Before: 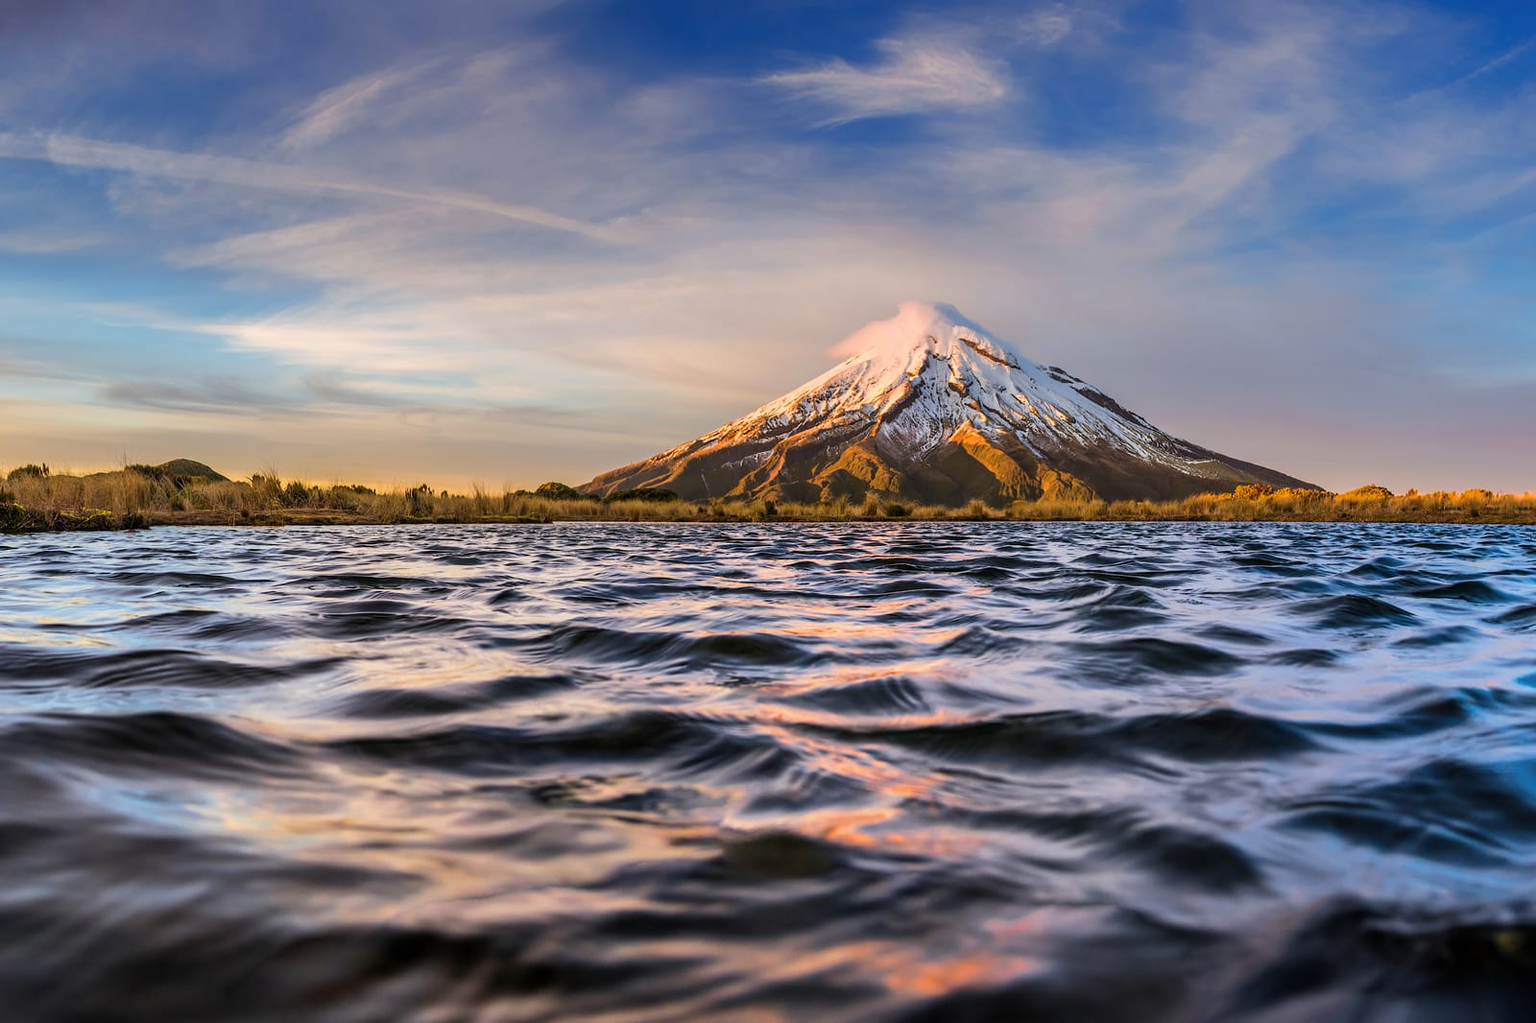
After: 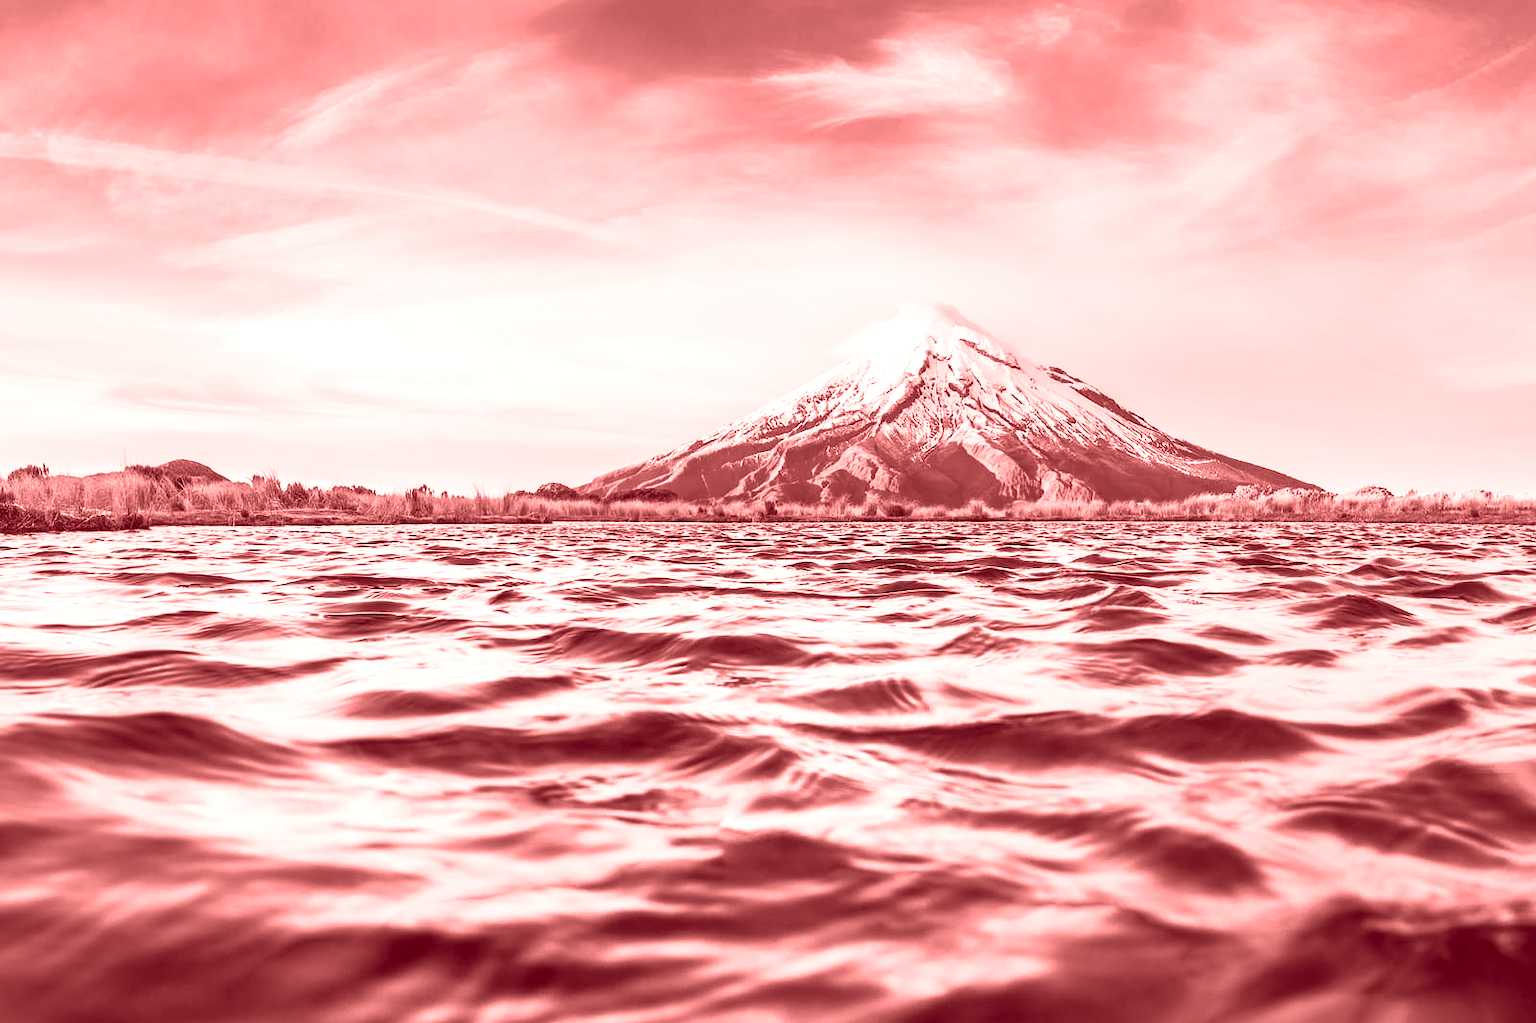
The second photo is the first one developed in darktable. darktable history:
tone equalizer: -8 EV -0.55 EV
colorize: saturation 60%, source mix 100%
contrast brightness saturation: contrast 0.43, brightness 0.56, saturation -0.19
